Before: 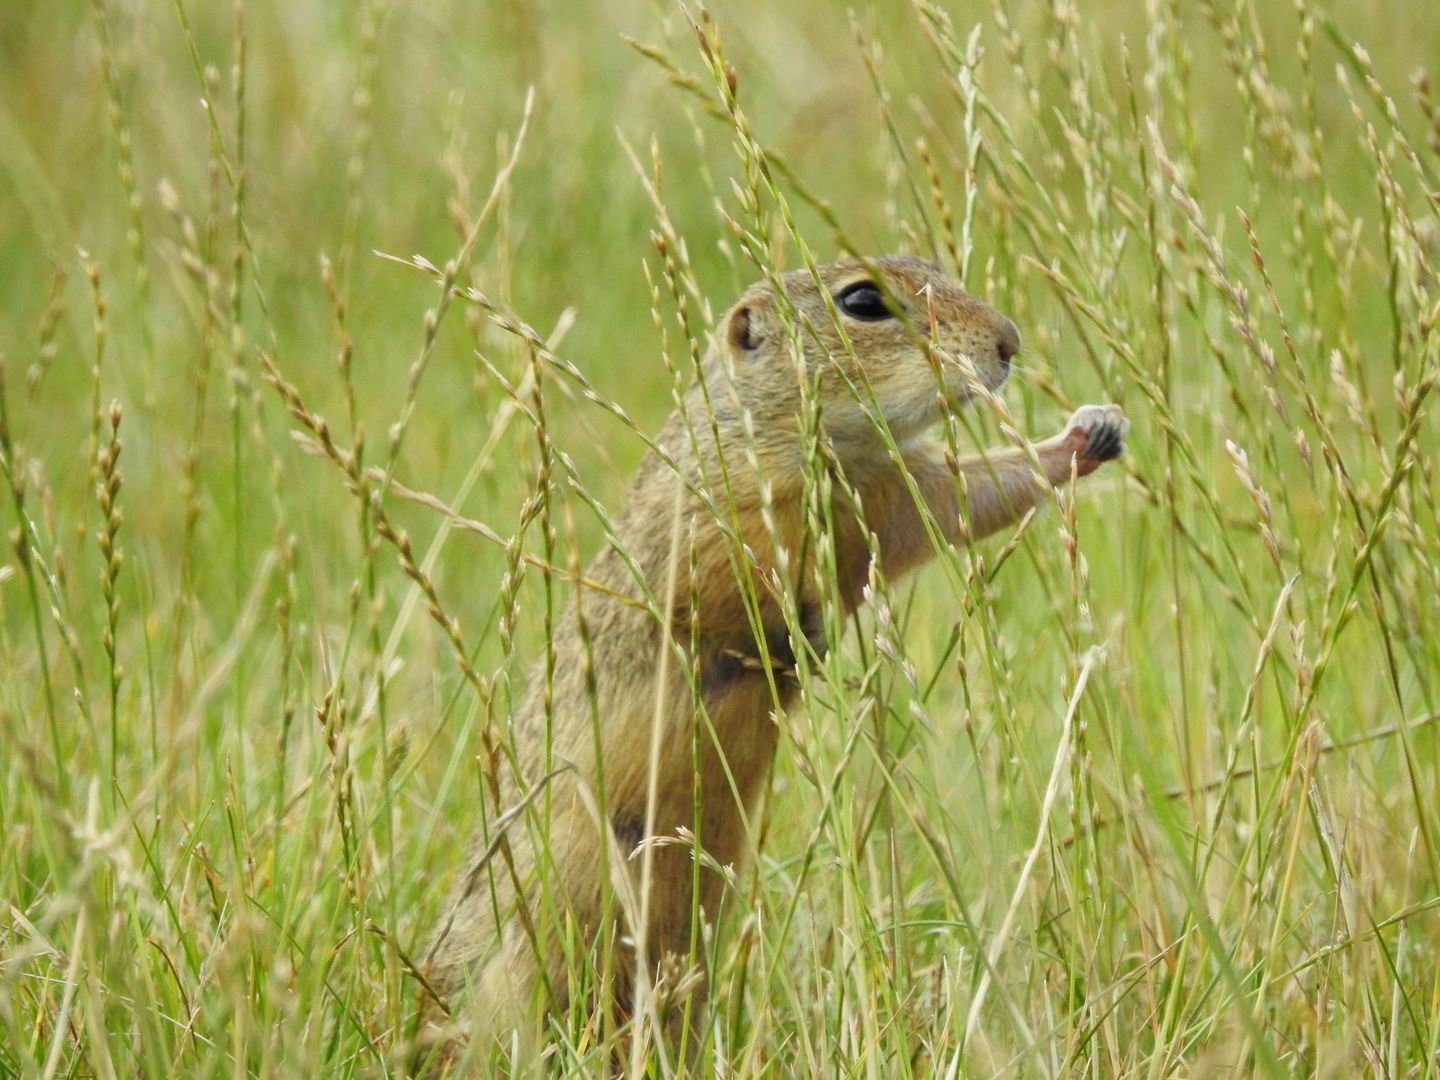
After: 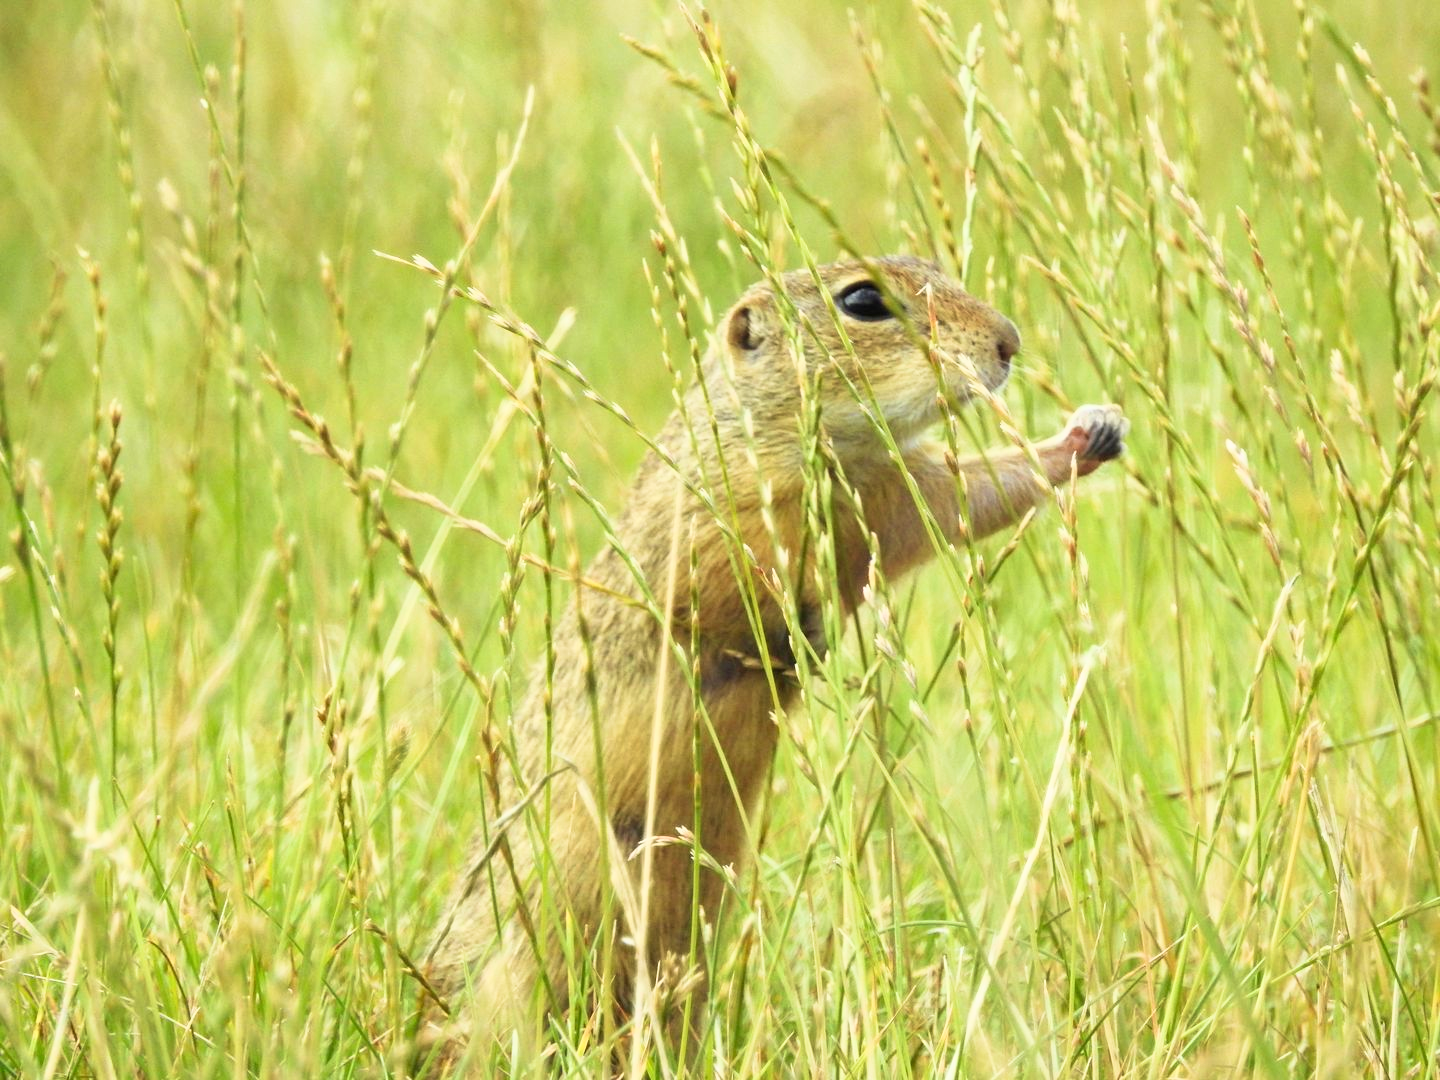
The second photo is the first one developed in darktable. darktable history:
base curve: curves: ch0 [(0, 0) (0.557, 0.834) (1, 1)]
velvia: on, module defaults
